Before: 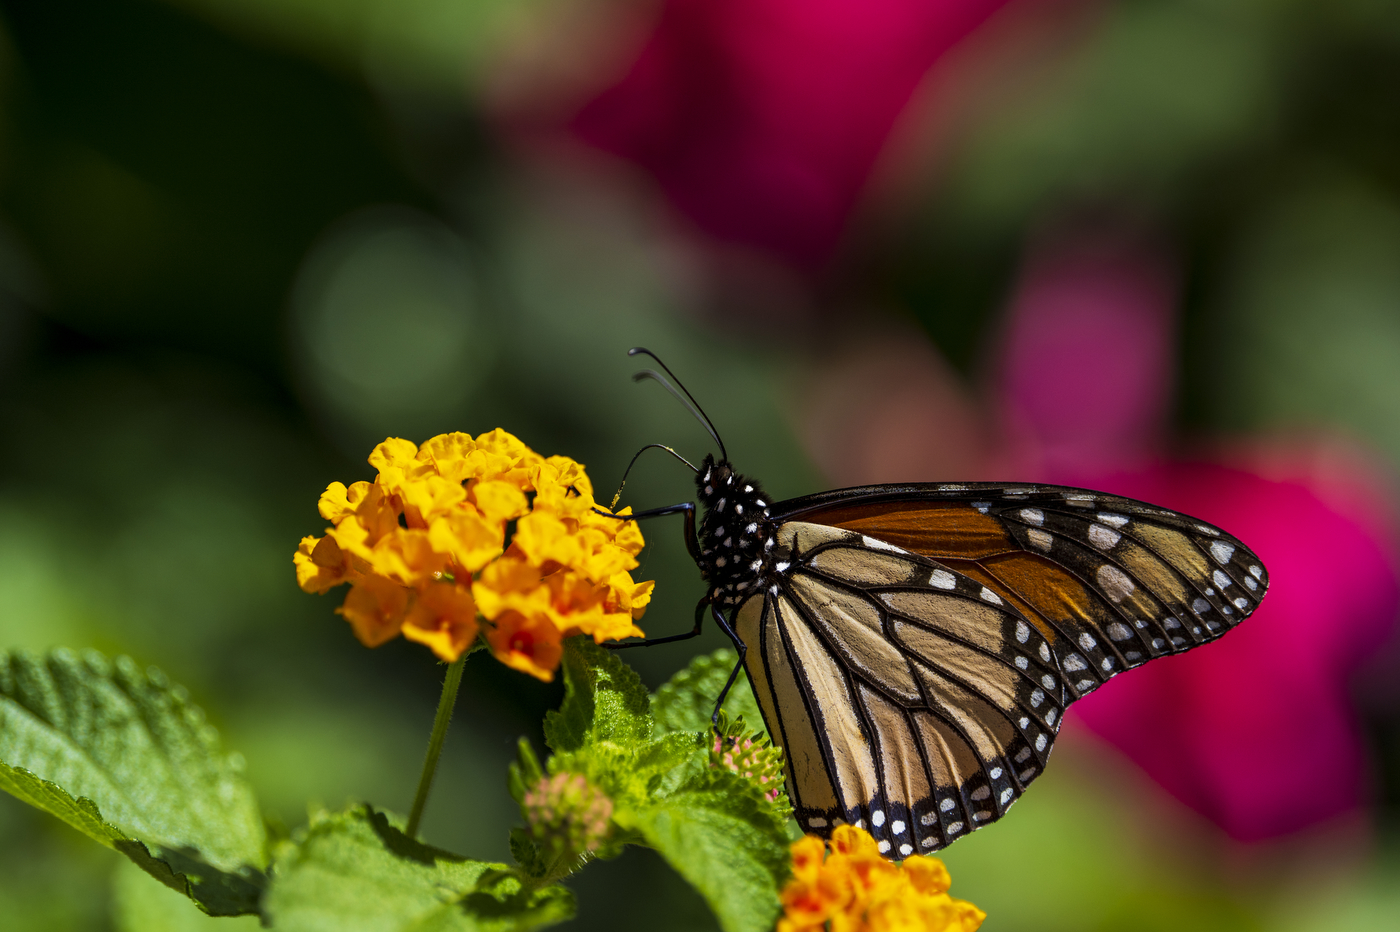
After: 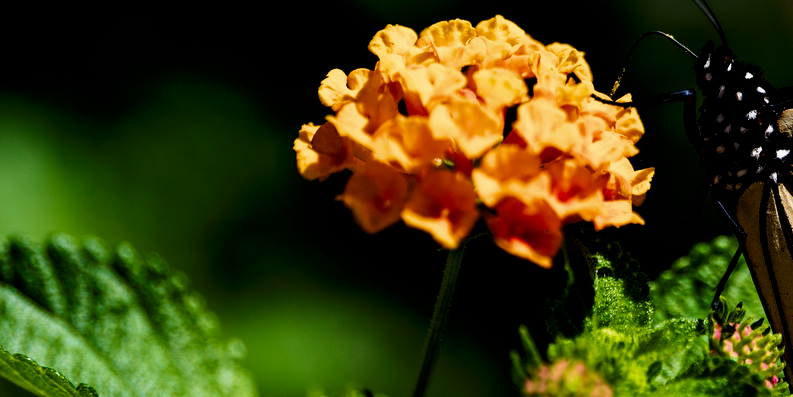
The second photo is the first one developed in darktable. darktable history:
crop: top 44.359%, right 43.339%, bottom 12.958%
contrast brightness saturation: contrast 0.066, brightness -0.132, saturation 0.063
filmic rgb: black relative exposure -5.49 EV, white relative exposure 2.48 EV, threshold 3.06 EV, target black luminance 0%, hardness 4.53, latitude 67.06%, contrast 1.457, shadows ↔ highlights balance -4.22%, enable highlight reconstruction true
exposure: black level correction 0.001, exposure -0.199 EV, compensate exposure bias true, compensate highlight preservation false
